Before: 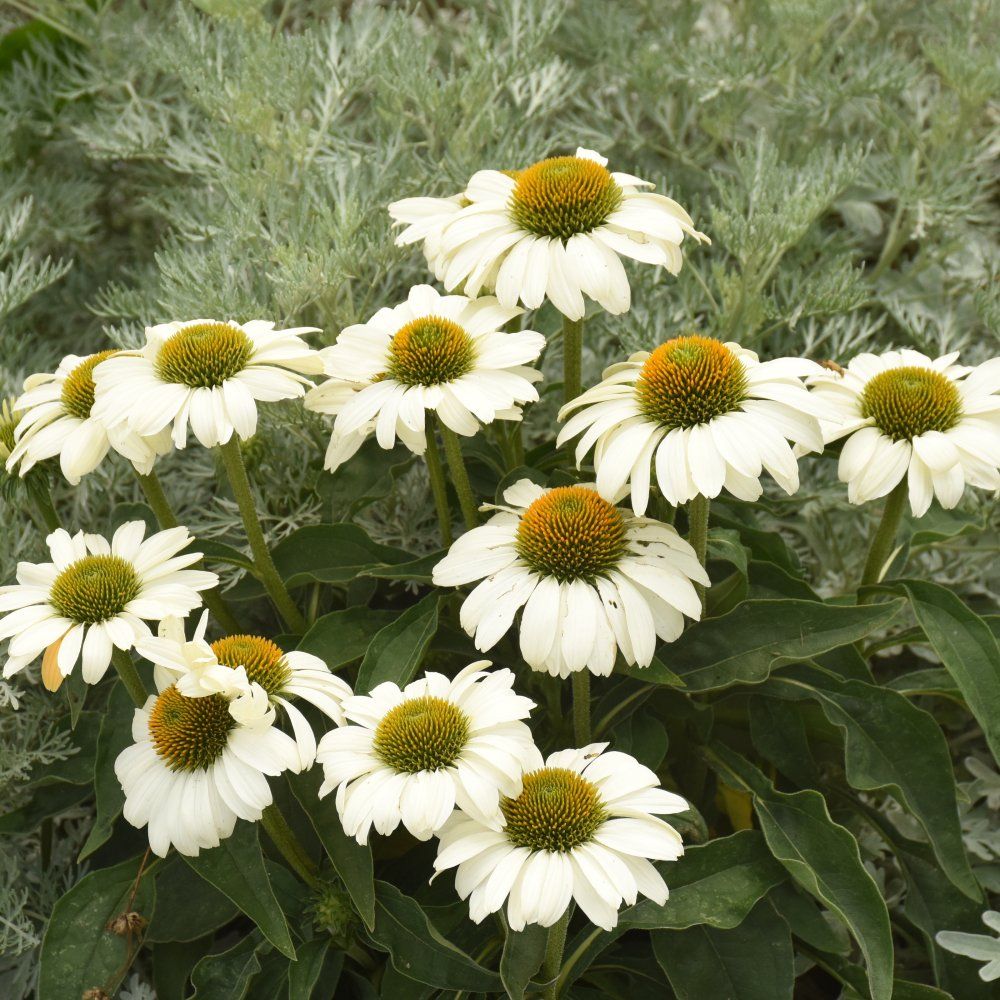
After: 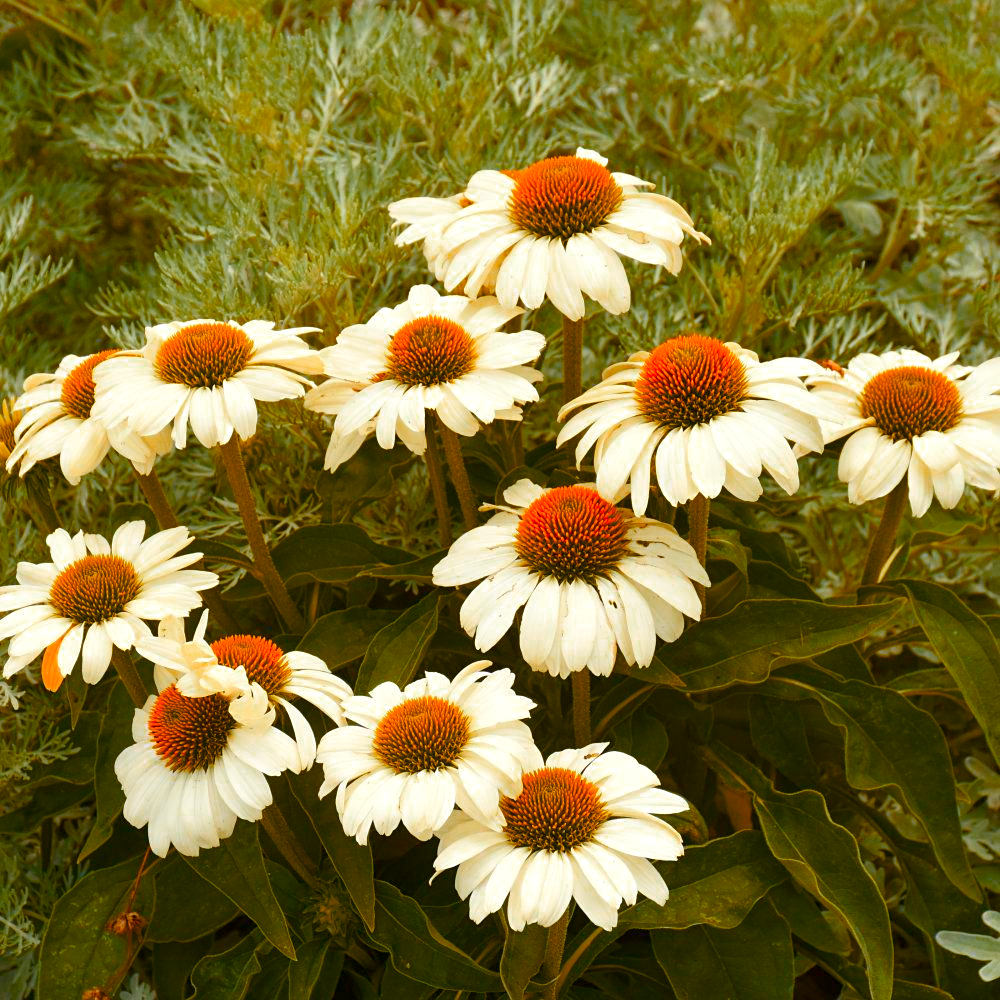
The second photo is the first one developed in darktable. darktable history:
local contrast: highlights 106%, shadows 102%, detail 119%, midtone range 0.2
color balance rgb: power › chroma 0.226%, power › hue 61.27°, linear chroma grading › global chroma 14.586%, perceptual saturation grading › global saturation 20%, perceptual saturation grading › highlights -25.722%, perceptual saturation grading › shadows 49.992%, global vibrance 20%
sharpen: amount 0.211
color zones: curves: ch0 [(0.473, 0.374) (0.742, 0.784)]; ch1 [(0.354, 0.737) (0.742, 0.705)]; ch2 [(0.318, 0.421) (0.758, 0.532)]
